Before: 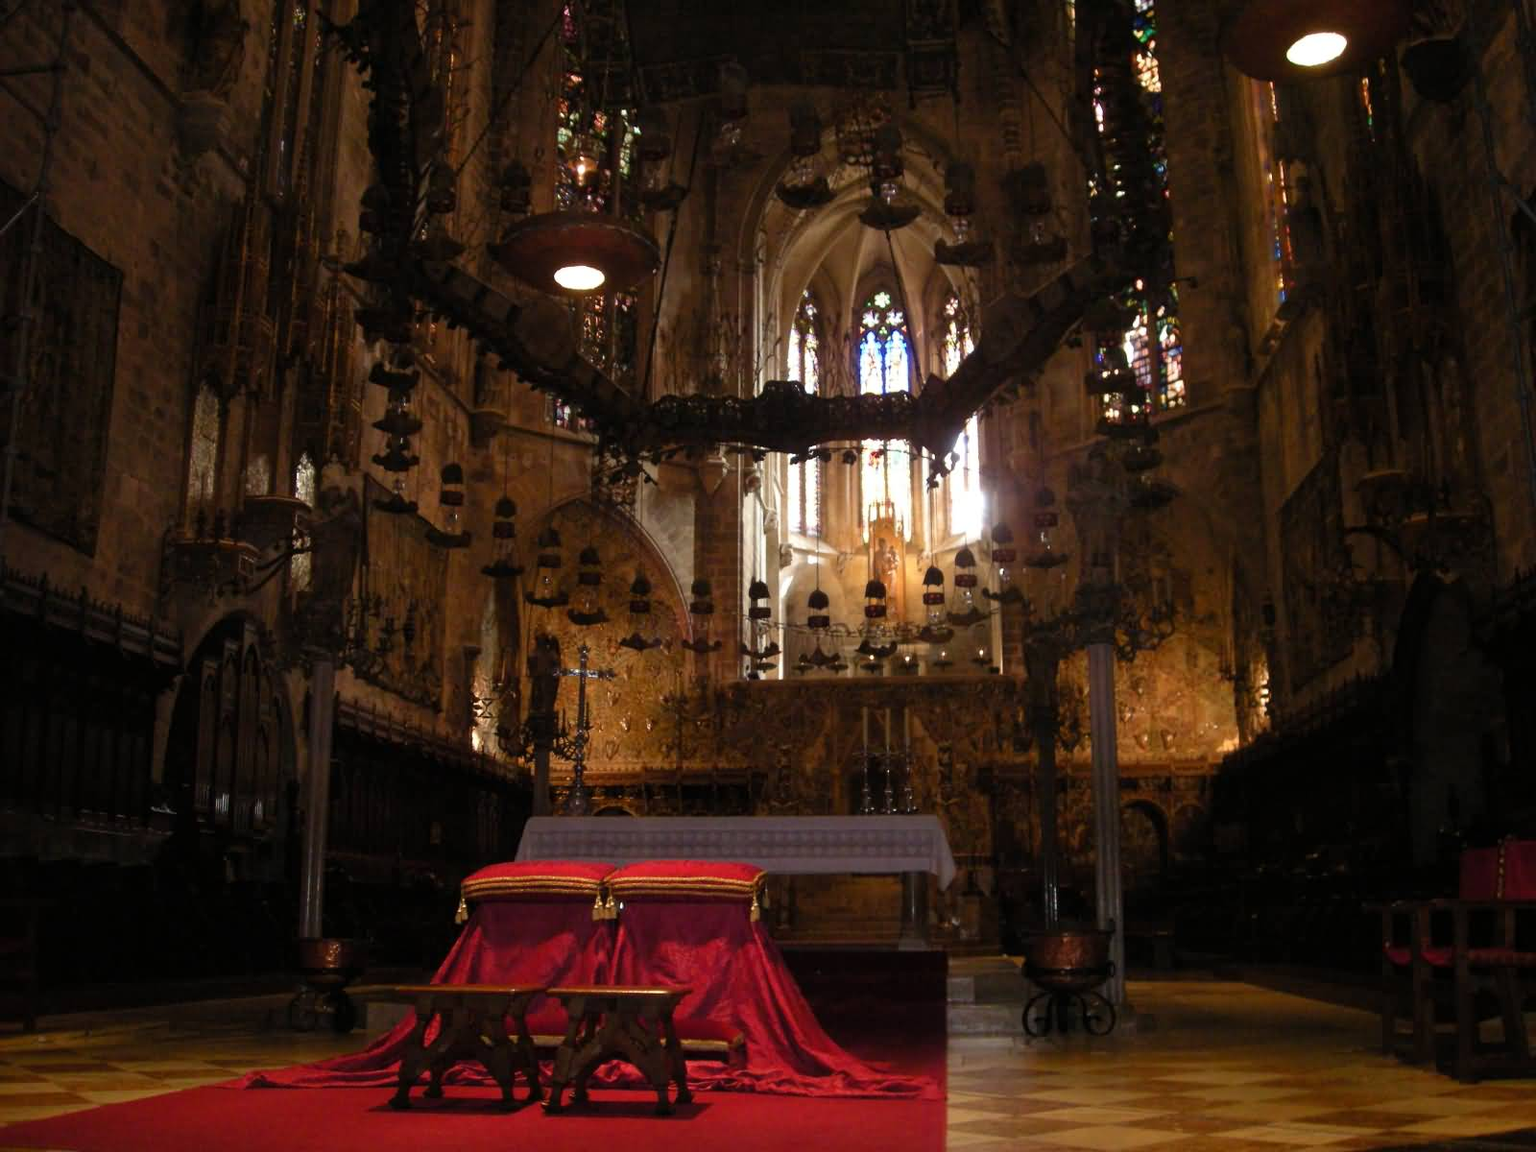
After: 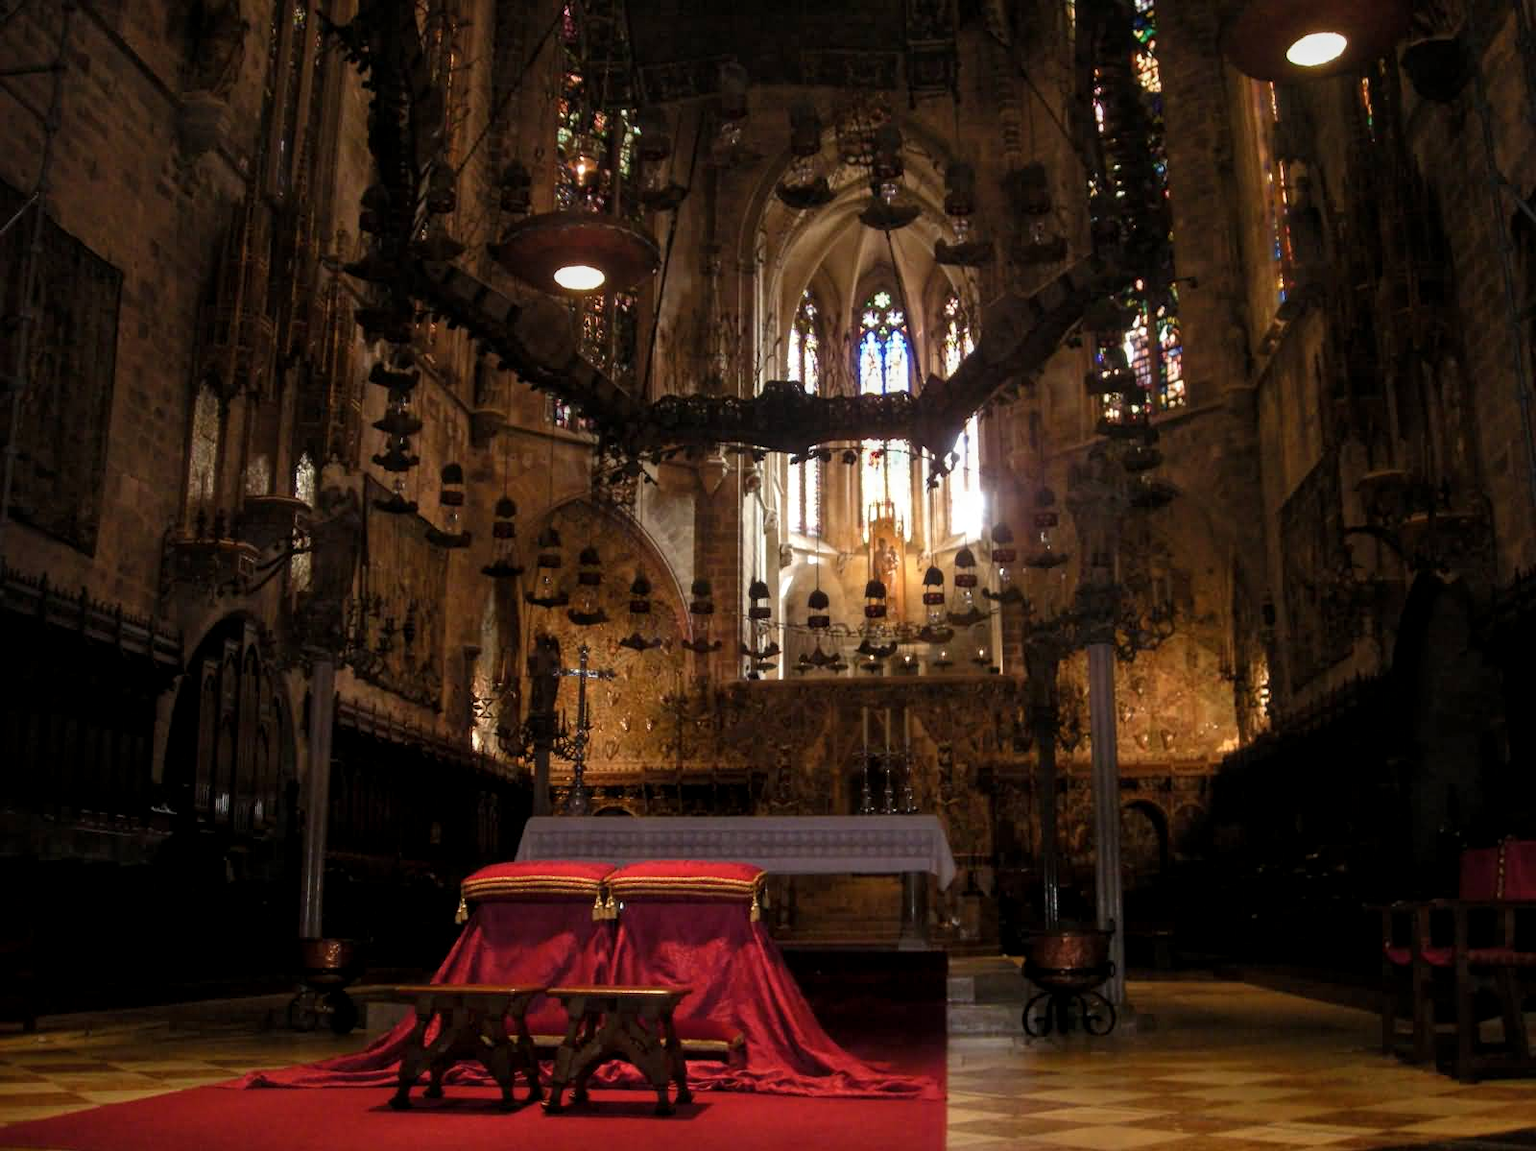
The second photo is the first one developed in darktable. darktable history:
local contrast: on, module defaults
crop: bottom 0.075%
